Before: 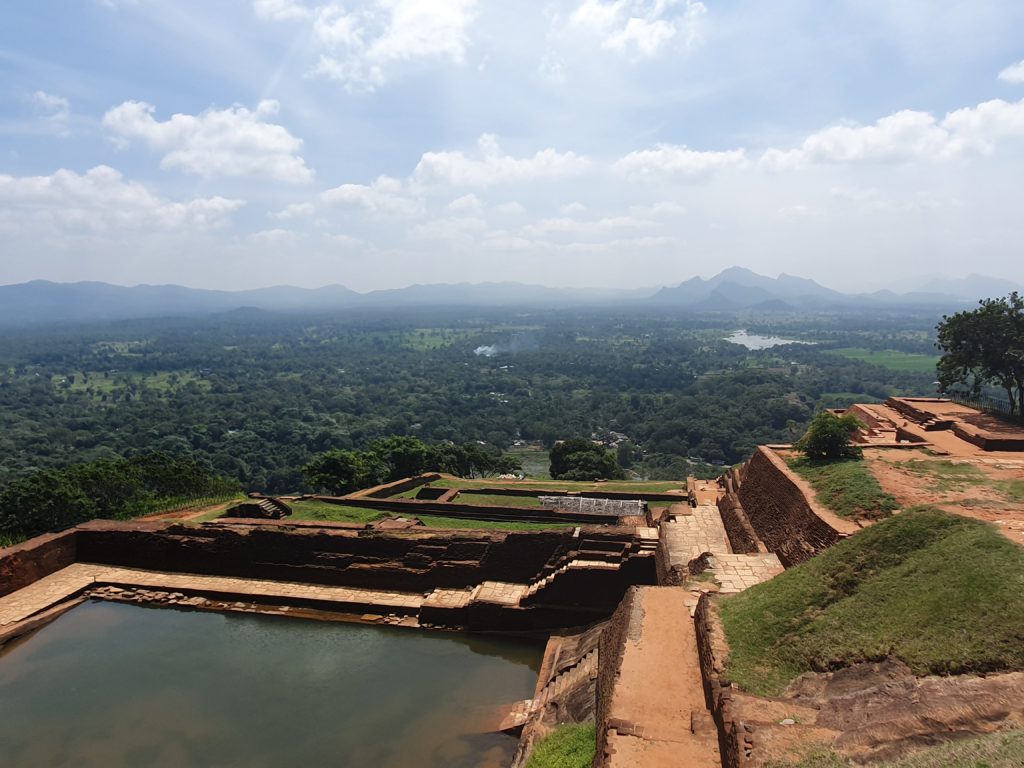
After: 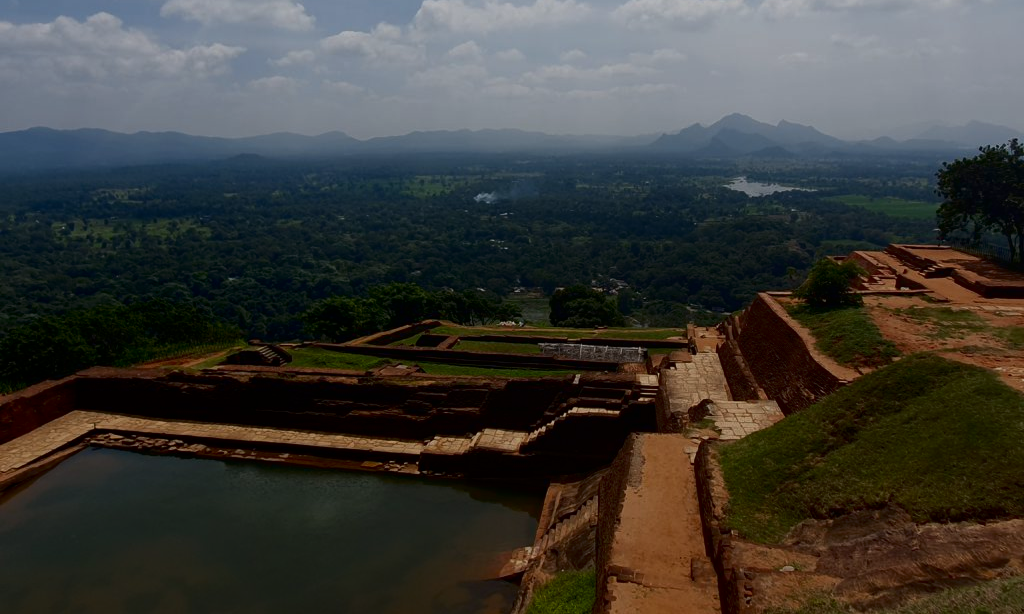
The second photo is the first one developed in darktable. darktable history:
crop and rotate: top 19.998%
contrast brightness saturation: contrast 0.1, brightness -0.26, saturation 0.14
exposure: black level correction 0, exposure -0.766 EV, compensate highlight preservation false
